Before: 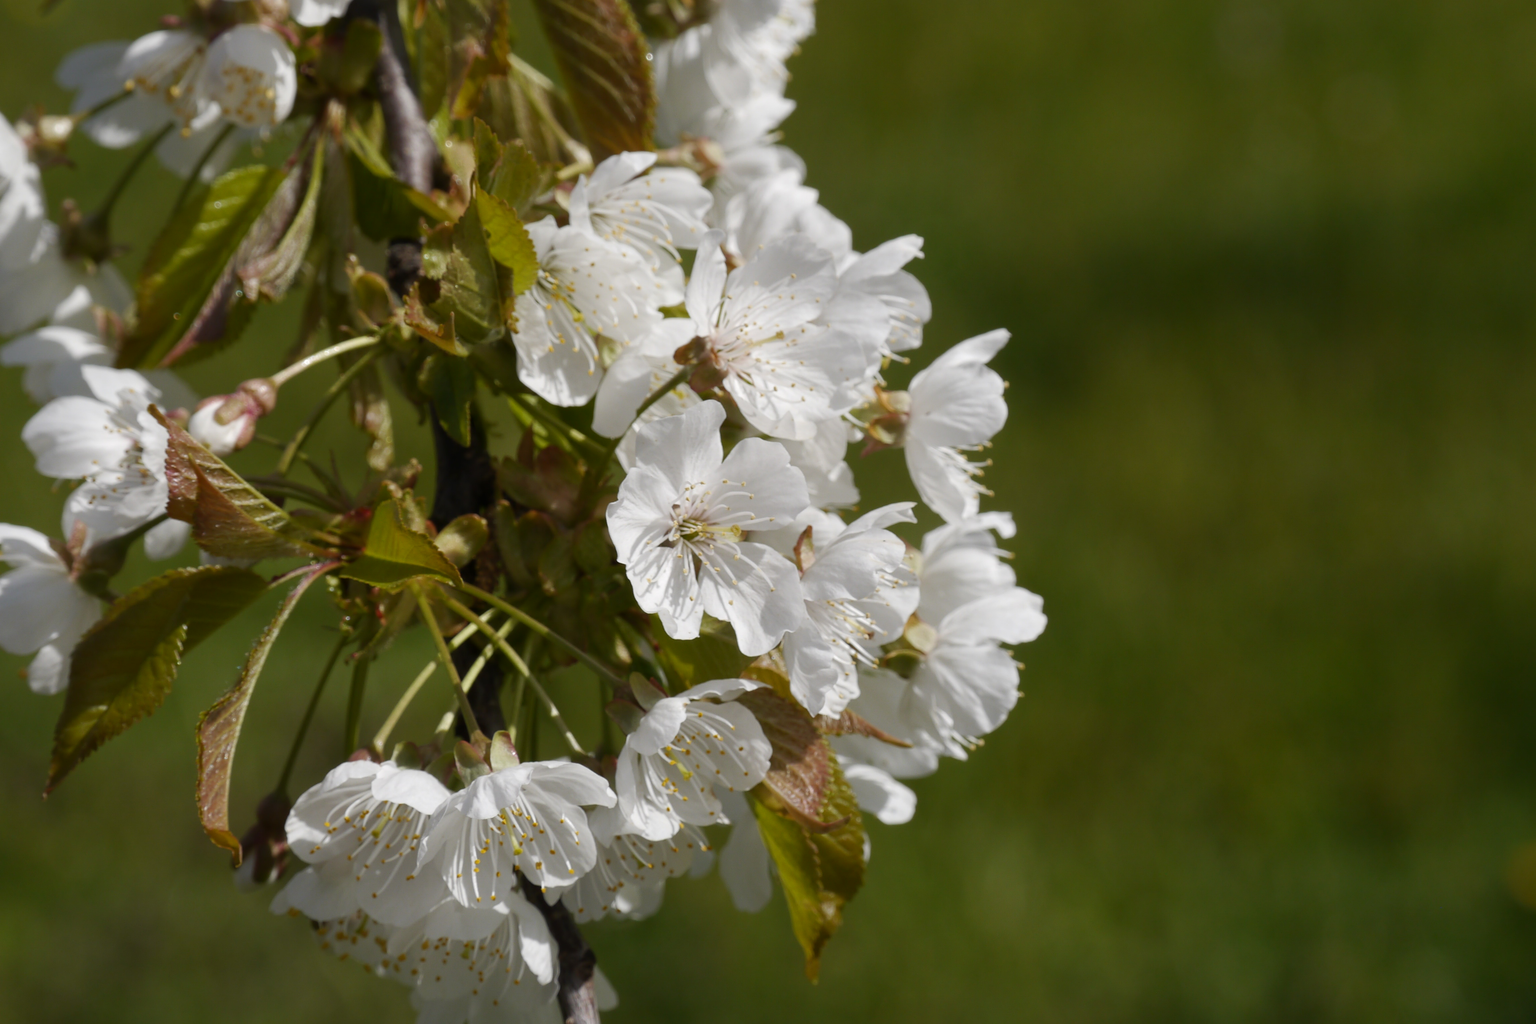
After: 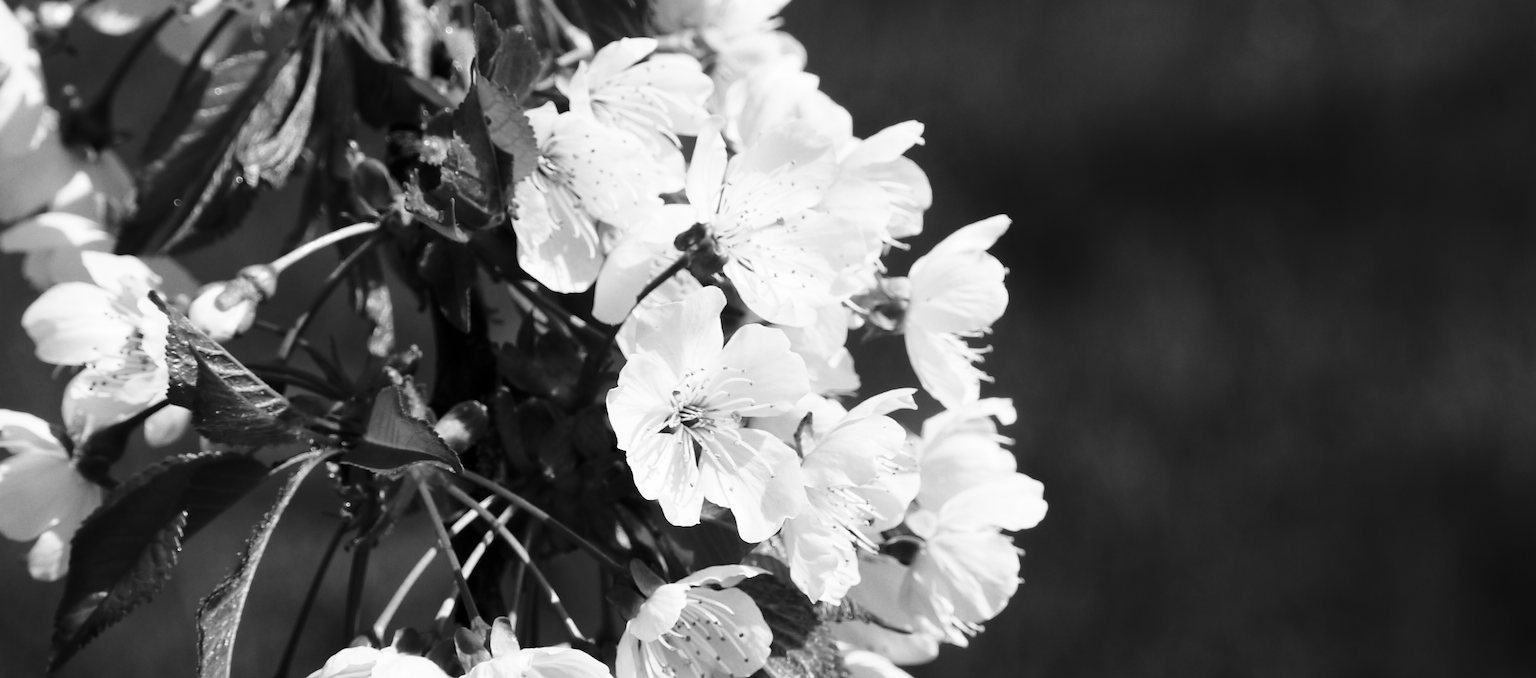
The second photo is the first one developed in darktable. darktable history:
color calibration: output gray [0.253, 0.26, 0.487, 0], x 0.383, y 0.372, temperature 3900.49 K
sharpen: on, module defaults
crop: top 11.142%, bottom 22.613%
base curve: curves: ch0 [(0, 0) (0.028, 0.03) (0.121, 0.232) (0.46, 0.748) (0.859, 0.968) (1, 1)], preserve colors none
tone curve: curves: ch0 [(0, 0) (0.08, 0.06) (0.17, 0.14) (0.5, 0.5) (0.83, 0.86) (0.92, 0.94) (1, 1)], color space Lab, independent channels, preserve colors none
